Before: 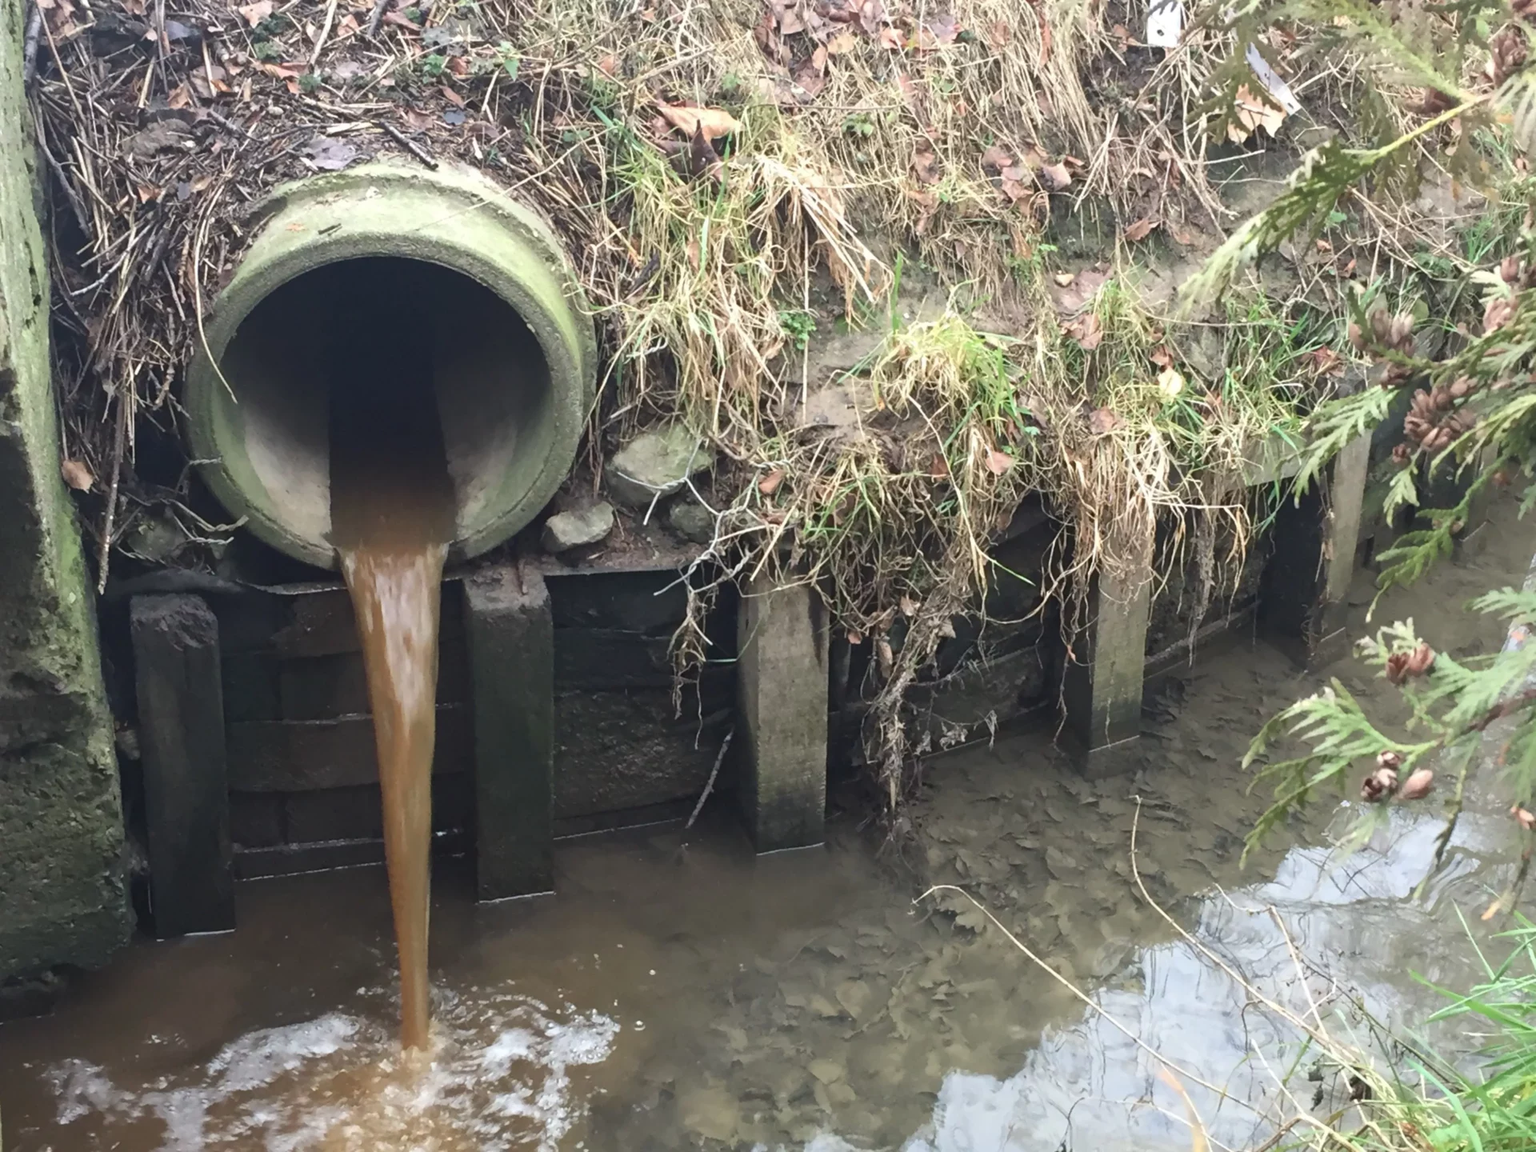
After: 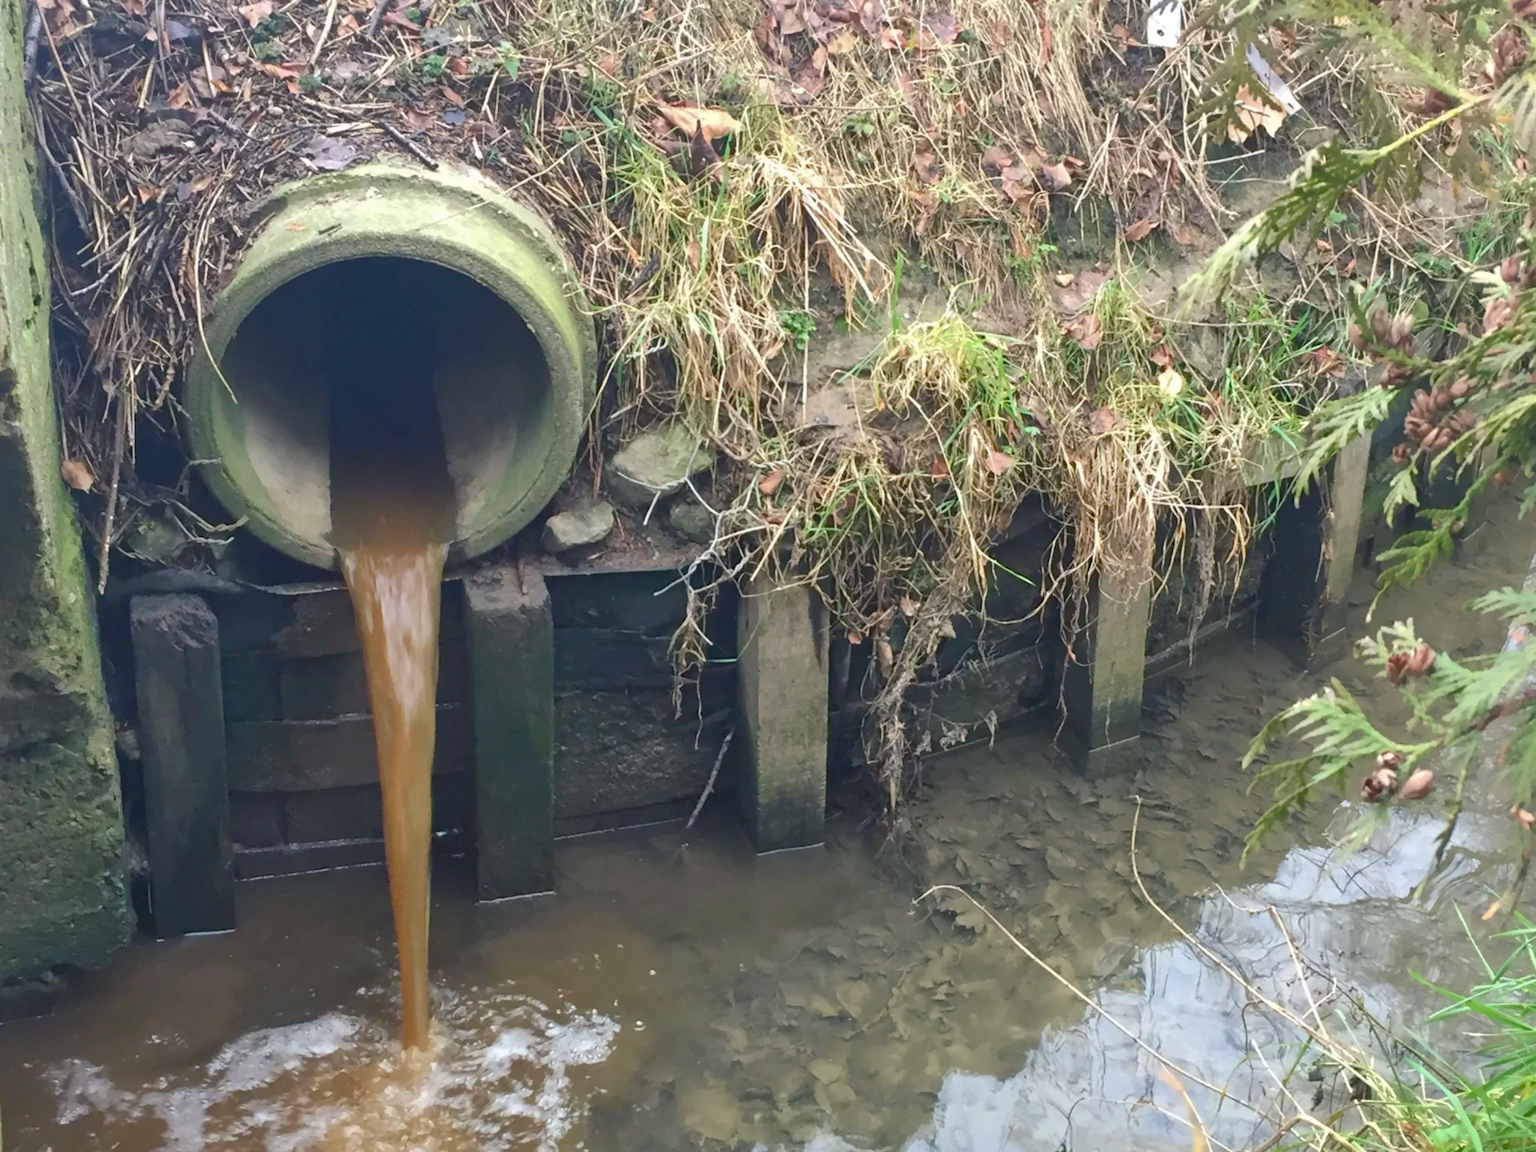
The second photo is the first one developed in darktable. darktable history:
color balance rgb: shadows lift › chroma 3.033%, shadows lift › hue 243.4°, perceptual saturation grading › global saturation 15.258%, perceptual saturation grading › highlights -19.005%, perceptual saturation grading › shadows 19.715%, global vibrance 24.625%
shadows and highlights: on, module defaults
